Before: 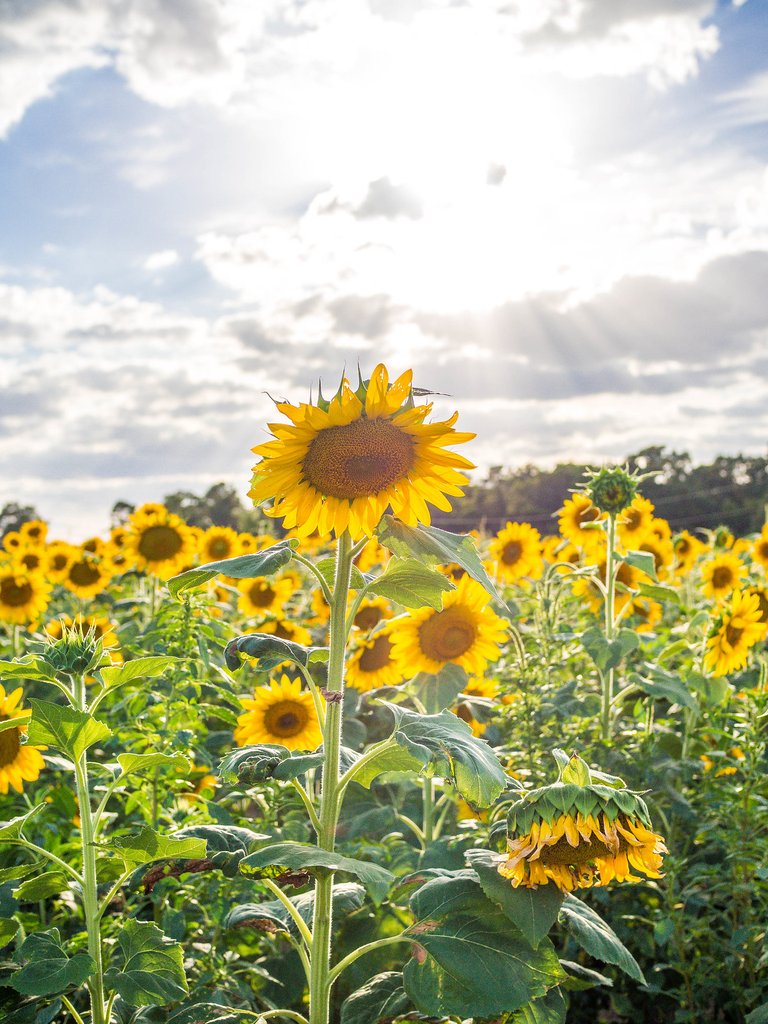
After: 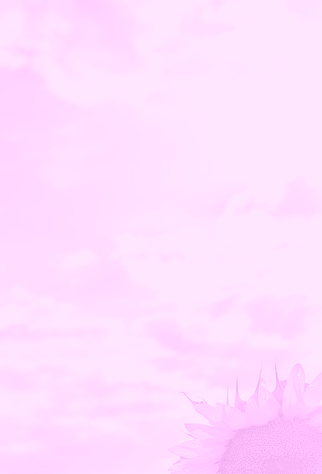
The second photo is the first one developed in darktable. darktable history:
velvia: on, module defaults
crop and rotate: left 10.817%, top 0.062%, right 47.194%, bottom 53.626%
contrast equalizer: y [[0.518, 0.517, 0.501, 0.5, 0.5, 0.5], [0.5 ×6], [0.5 ×6], [0 ×6], [0 ×6]]
tone equalizer: -8 EV 0.001 EV, -7 EV -0.004 EV, -6 EV 0.009 EV, -5 EV 0.032 EV, -4 EV 0.276 EV, -3 EV 0.644 EV, -2 EV 0.584 EV, -1 EV 0.187 EV, +0 EV 0.024 EV
colorize: hue 331.2°, saturation 75%, source mix 30.28%, lightness 70.52%, version 1
